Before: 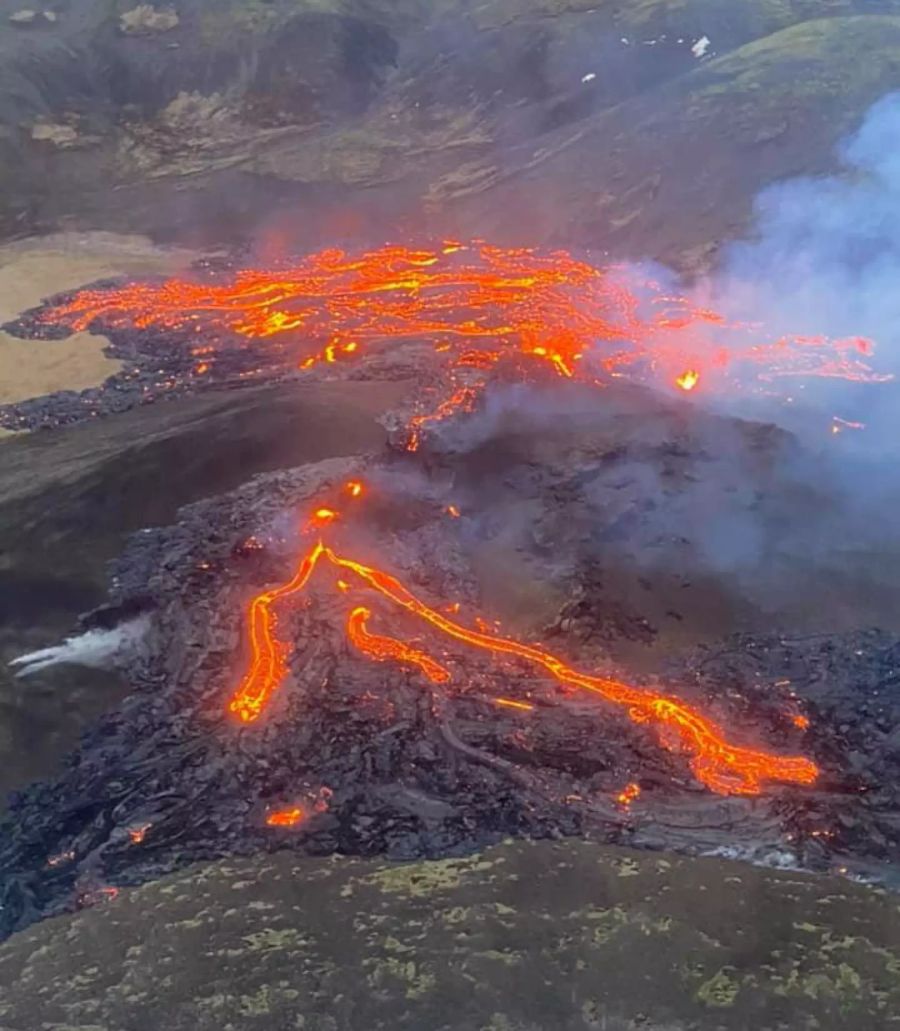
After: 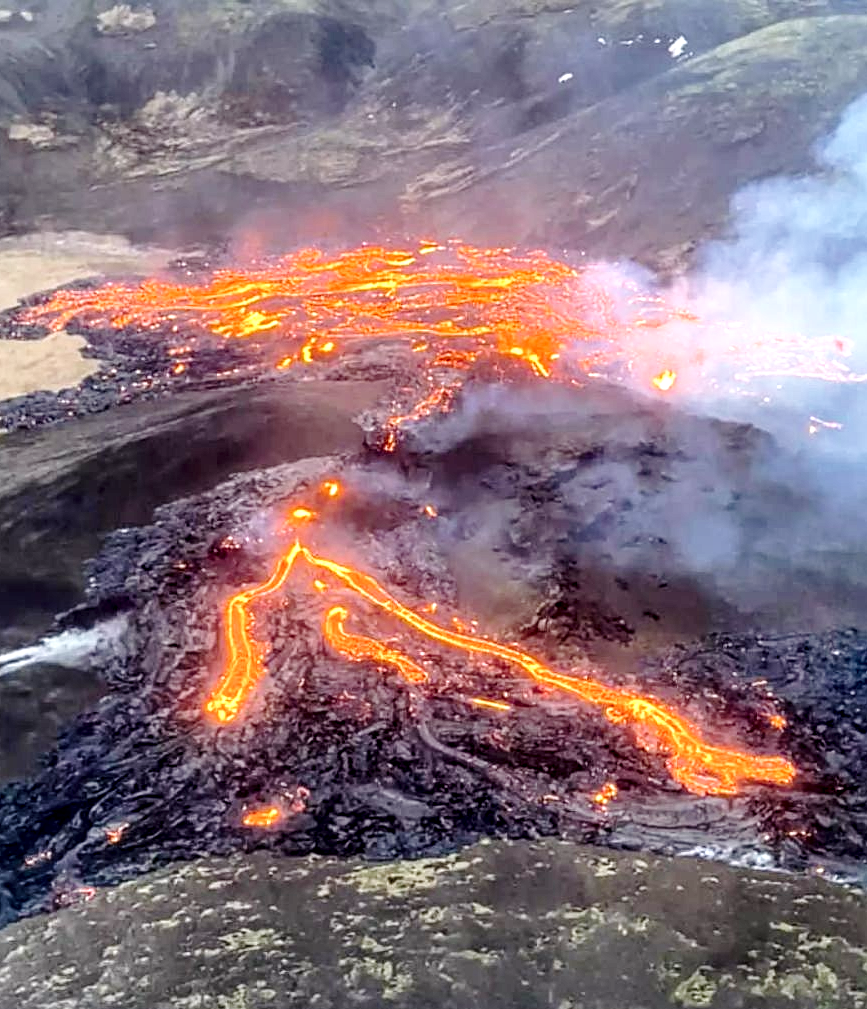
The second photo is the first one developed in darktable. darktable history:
sharpen: amount 0.211
contrast brightness saturation: contrast -0.065, brightness -0.032, saturation -0.109
crop and rotate: left 2.572%, right 1.088%, bottom 2.109%
exposure: compensate highlight preservation false
local contrast: highlights 19%, detail 186%
base curve: curves: ch0 [(0, 0) (0.028, 0.03) (0.121, 0.232) (0.46, 0.748) (0.859, 0.968) (1, 1)], preserve colors none
